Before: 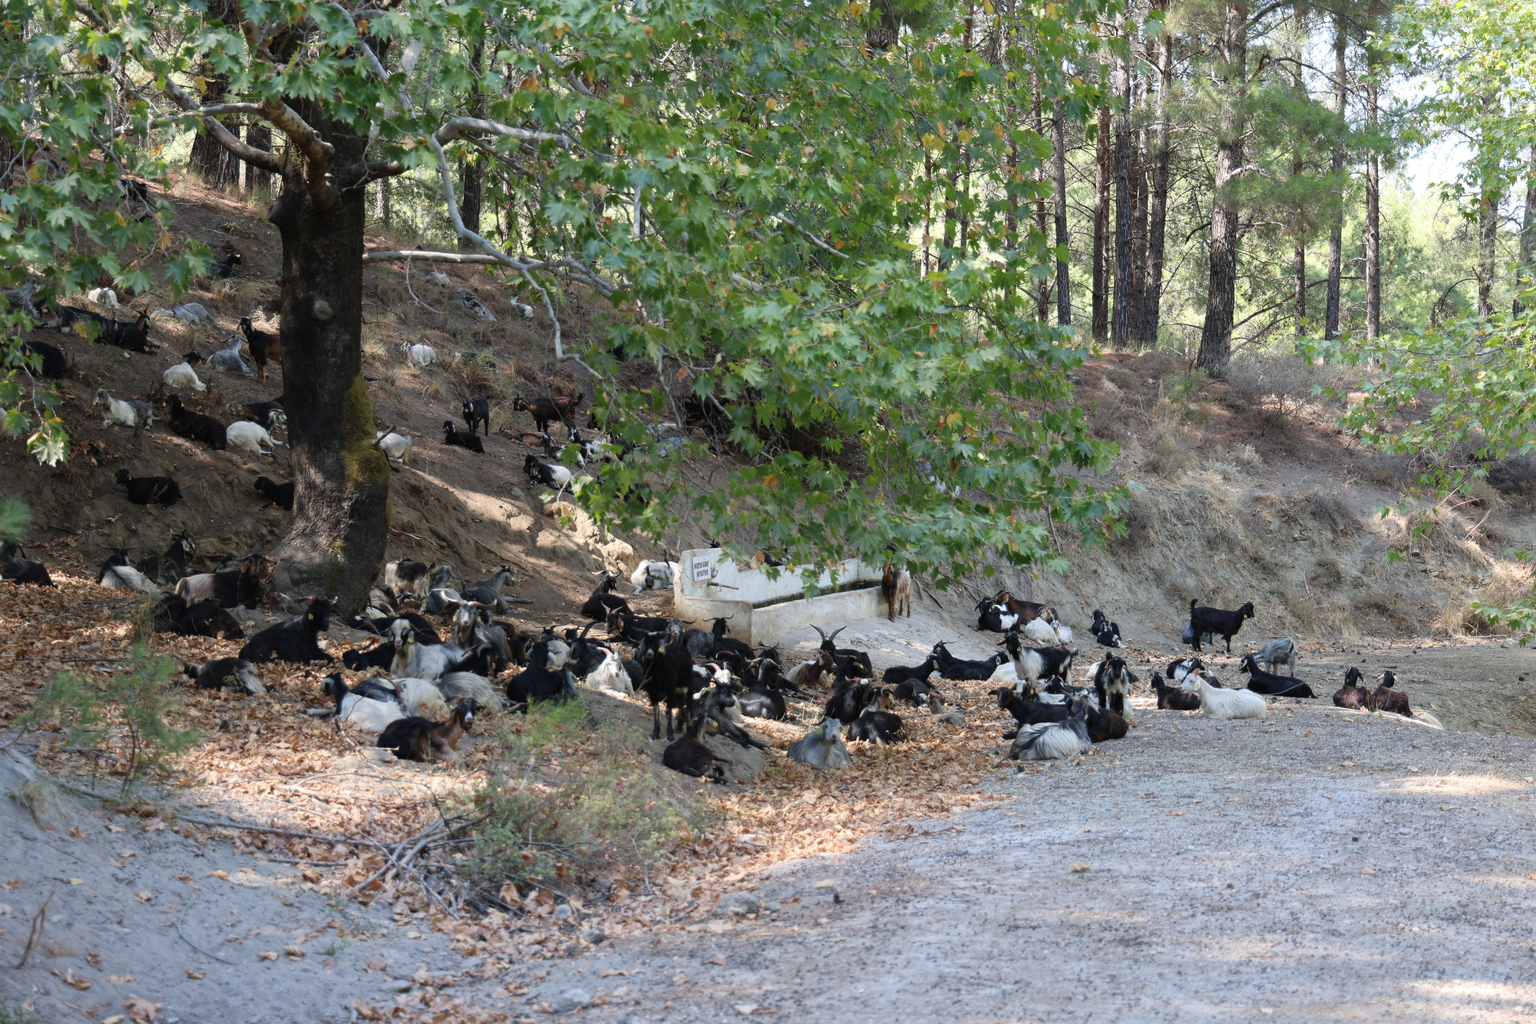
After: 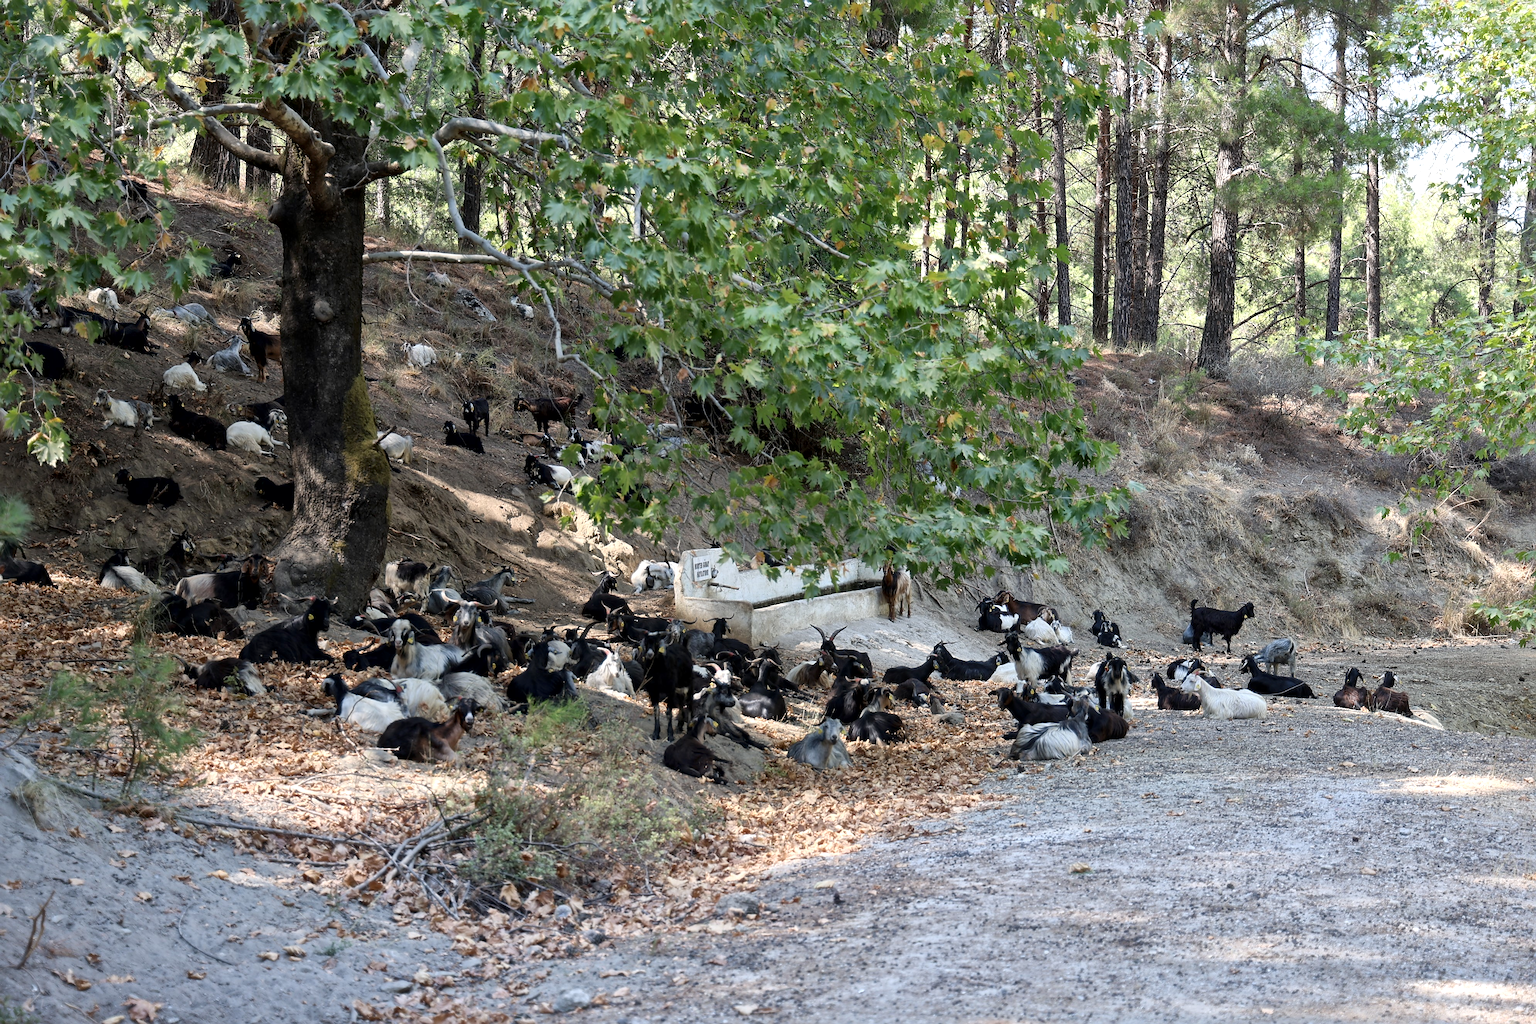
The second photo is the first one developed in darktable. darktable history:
tone equalizer: on, module defaults
exposure: compensate highlight preservation false
local contrast: mode bilateral grid, contrast 20, coarseness 50, detail 159%, midtone range 0.2
sharpen: on, module defaults
